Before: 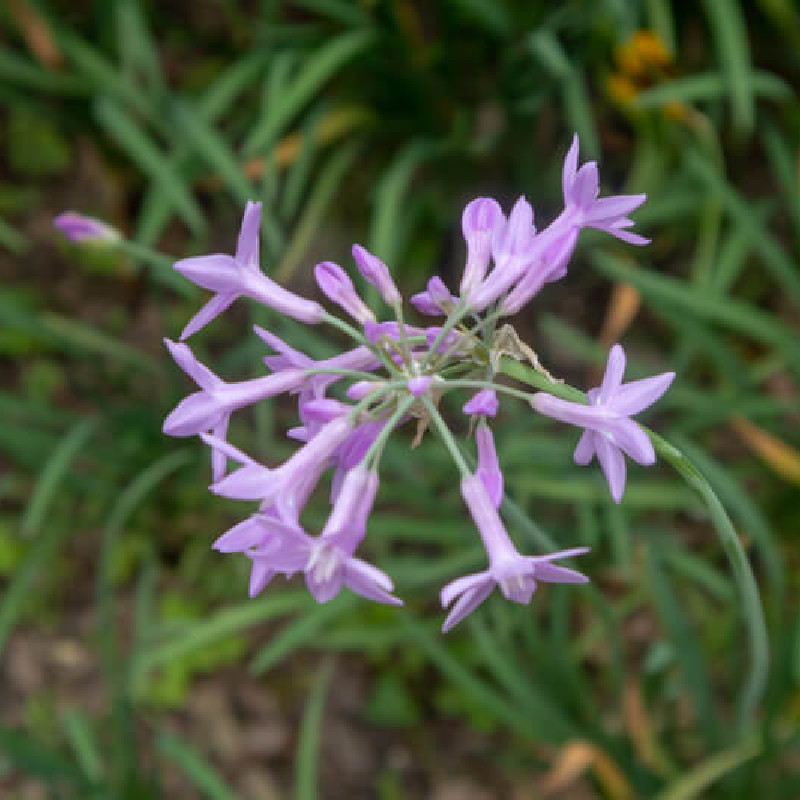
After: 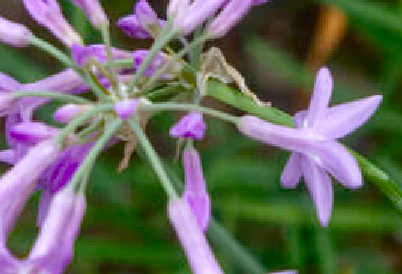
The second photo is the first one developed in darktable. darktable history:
color balance rgb: perceptual saturation grading › global saturation 20%, perceptual saturation grading › highlights -25.031%, perceptual saturation grading › shadows 24.082%, perceptual brilliance grading › highlights 9.617%, perceptual brilliance grading › mid-tones 4.666%, saturation formula JzAzBz (2021)
crop: left 36.747%, top 34.701%, right 12.927%, bottom 30.93%
contrast brightness saturation: saturation 0.102
exposure: black level correction 0.001, exposure -0.125 EV, compensate exposure bias true, compensate highlight preservation false
